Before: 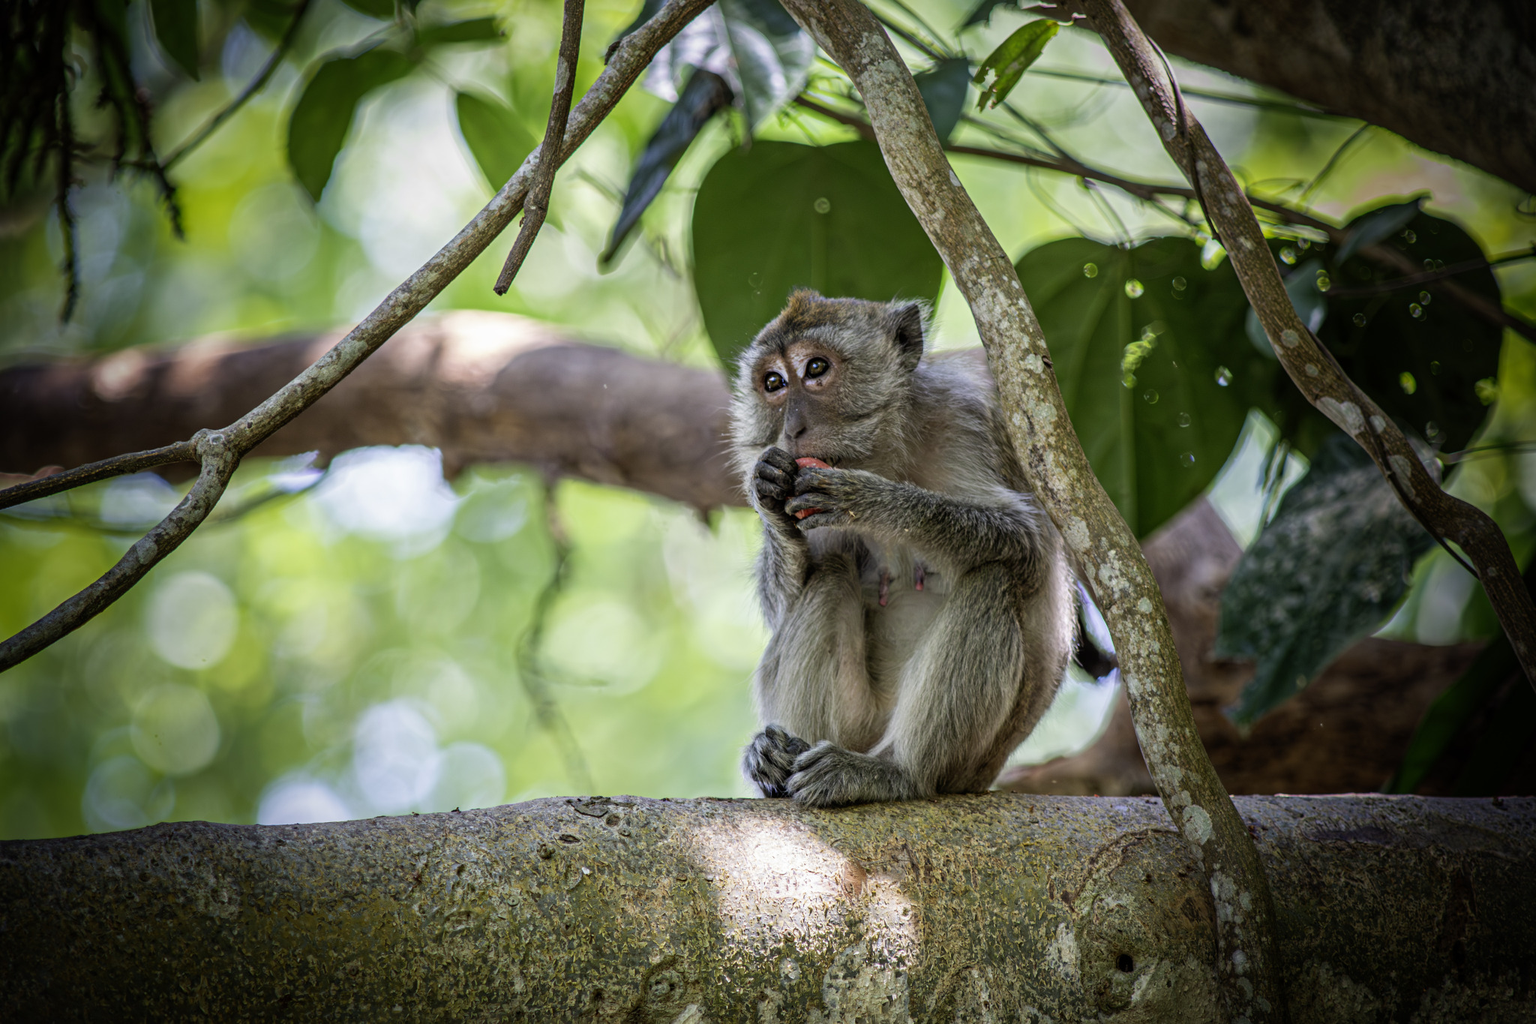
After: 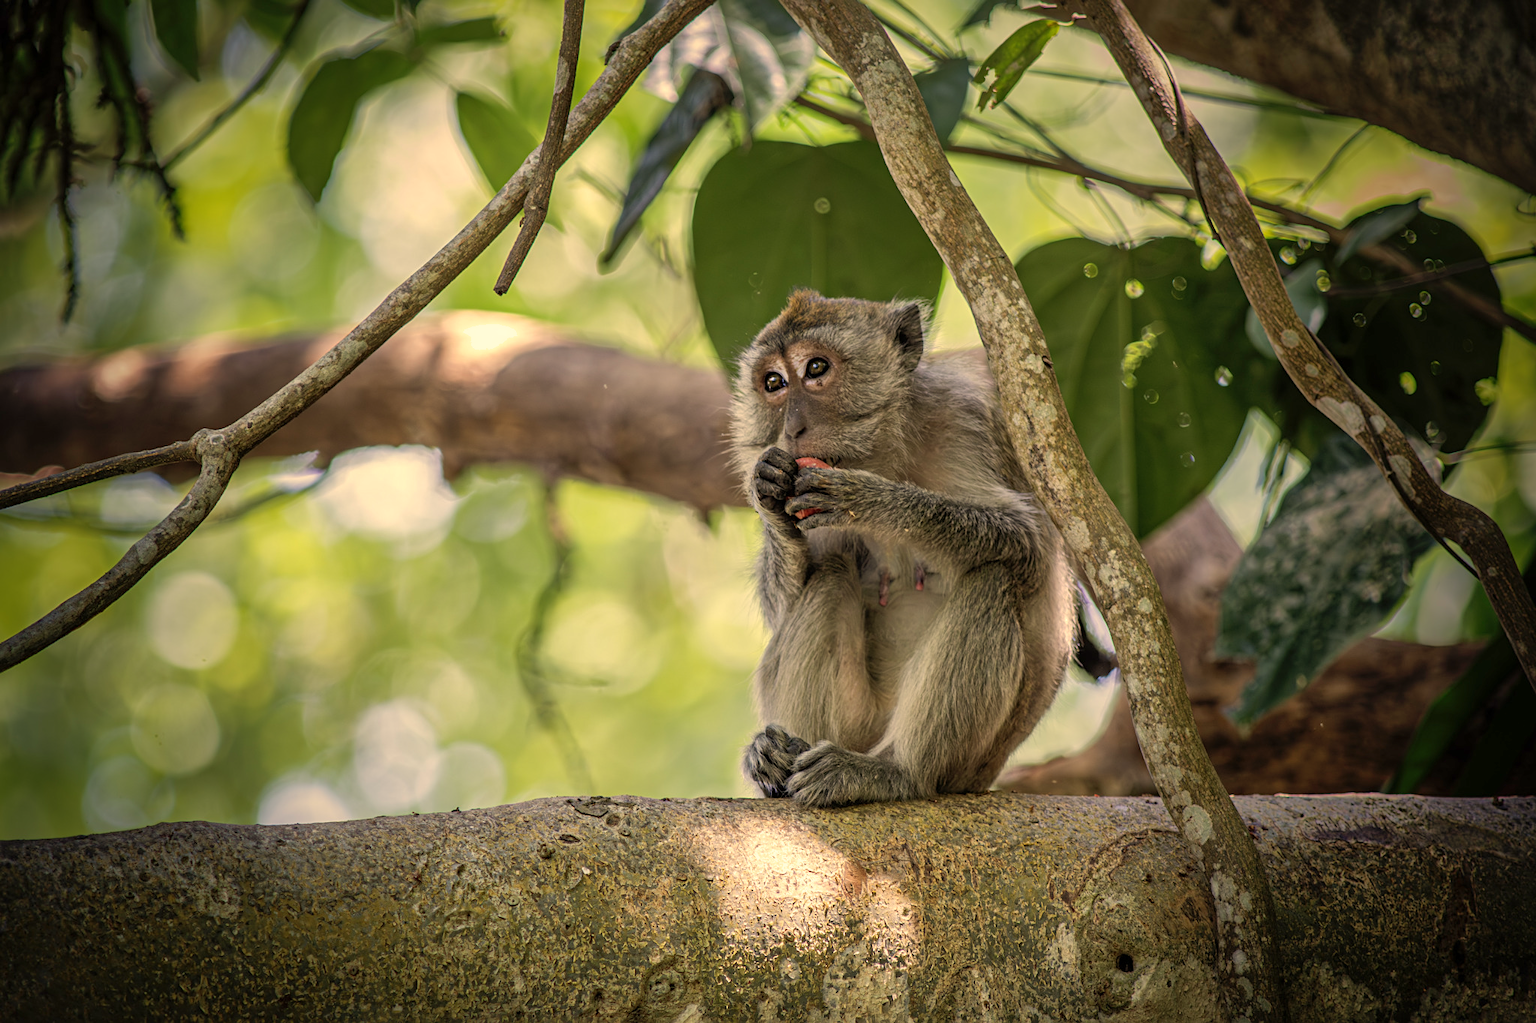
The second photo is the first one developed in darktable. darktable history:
white balance: red 1.138, green 0.996, blue 0.812
sharpen: amount 0.2
shadows and highlights: on, module defaults
